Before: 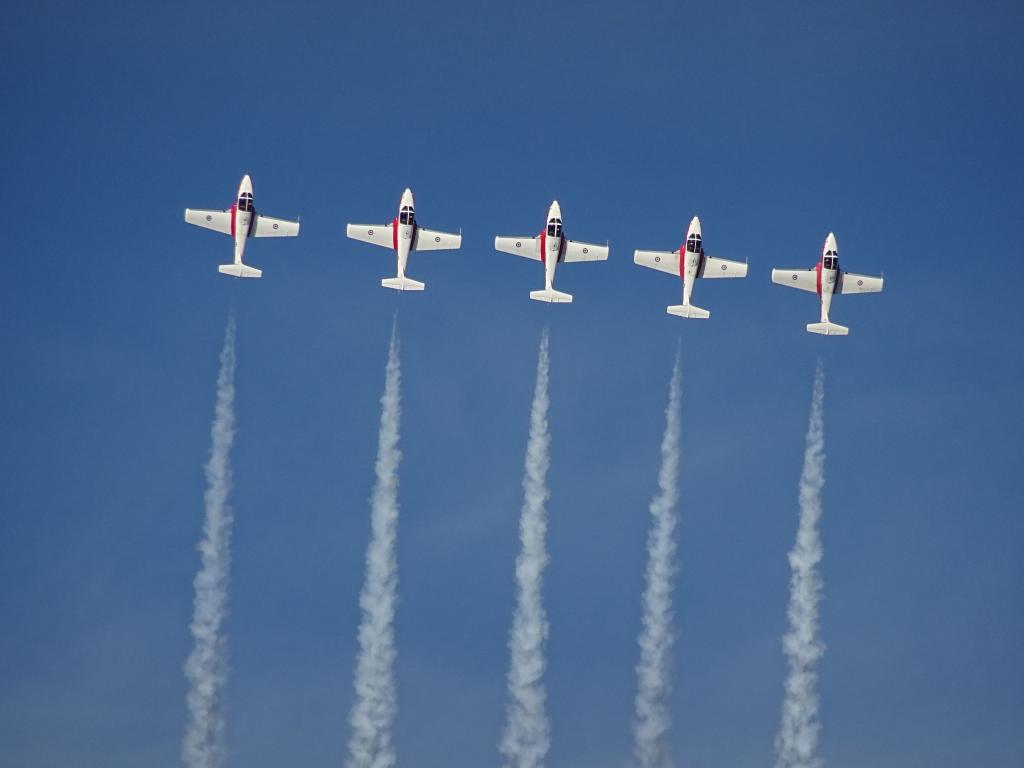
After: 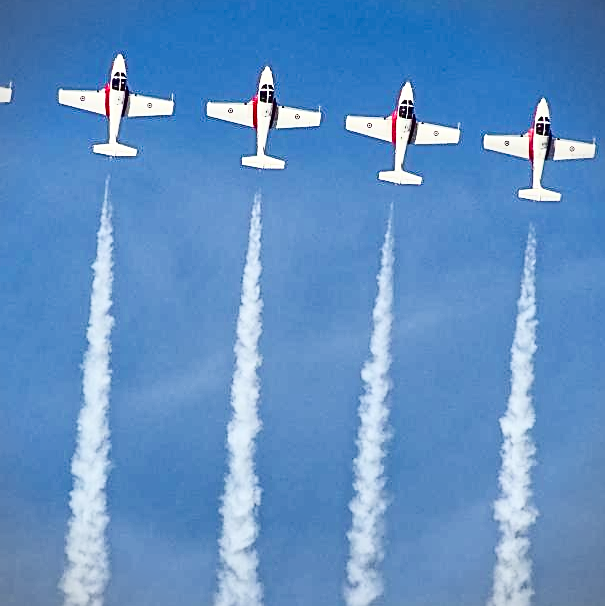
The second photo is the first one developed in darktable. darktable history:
tone curve: curves: ch0 [(0, 0) (0.004, 0.001) (0.133, 0.112) (0.325, 0.362) (0.832, 0.893) (1, 1)], preserve colors none
shadows and highlights: shadows 30.69, highlights -62.51, soften with gaussian
contrast brightness saturation: contrast 0.407, brightness 0.115, saturation 0.212
exposure: exposure 0.272 EV, compensate highlight preservation false
sharpen: on, module defaults
vignetting: fall-off start 100.34%, fall-off radius 65.41%, automatic ratio true, unbound false
crop and rotate: left 28.193%, top 17.567%, right 12.704%, bottom 3.507%
